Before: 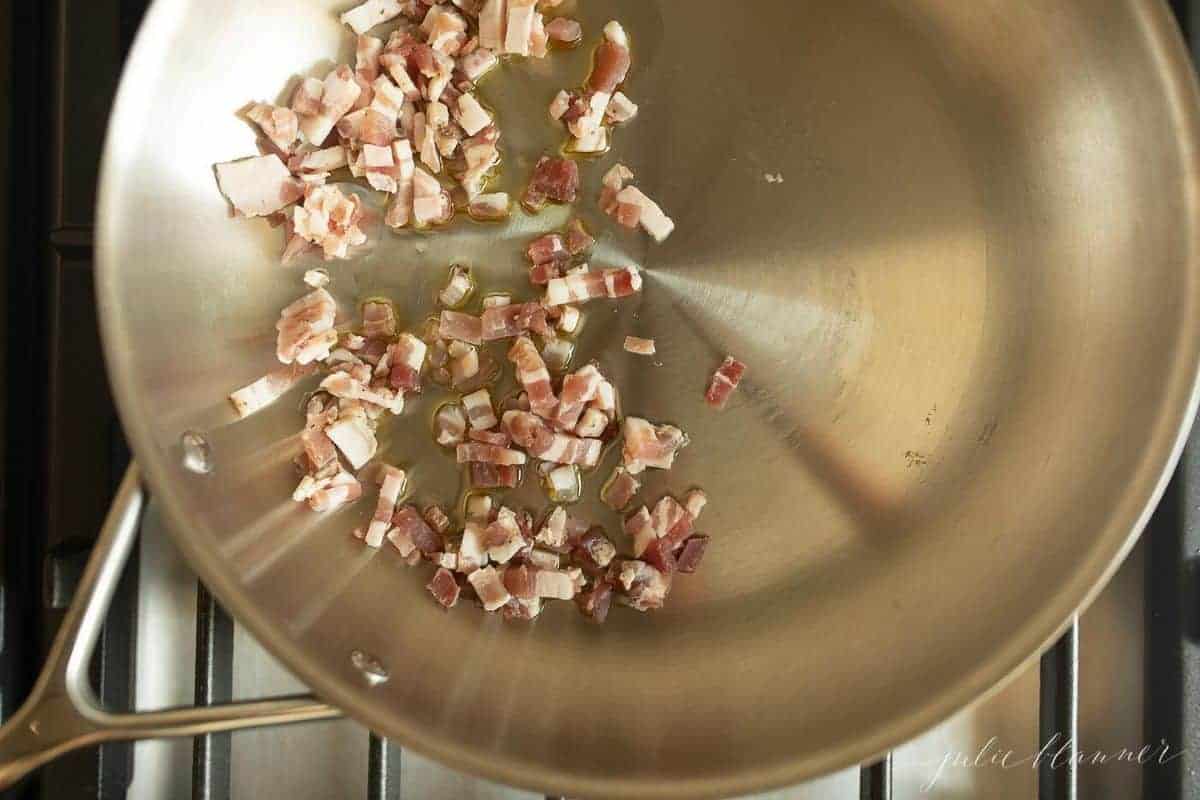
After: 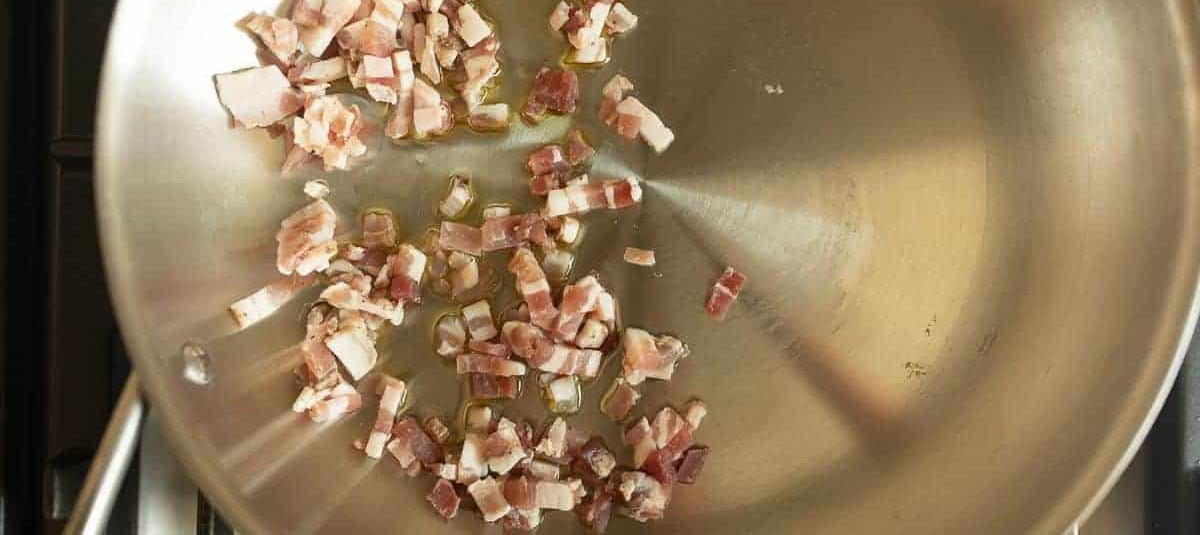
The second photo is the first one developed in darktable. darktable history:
crop: top 11.174%, bottom 21.932%
